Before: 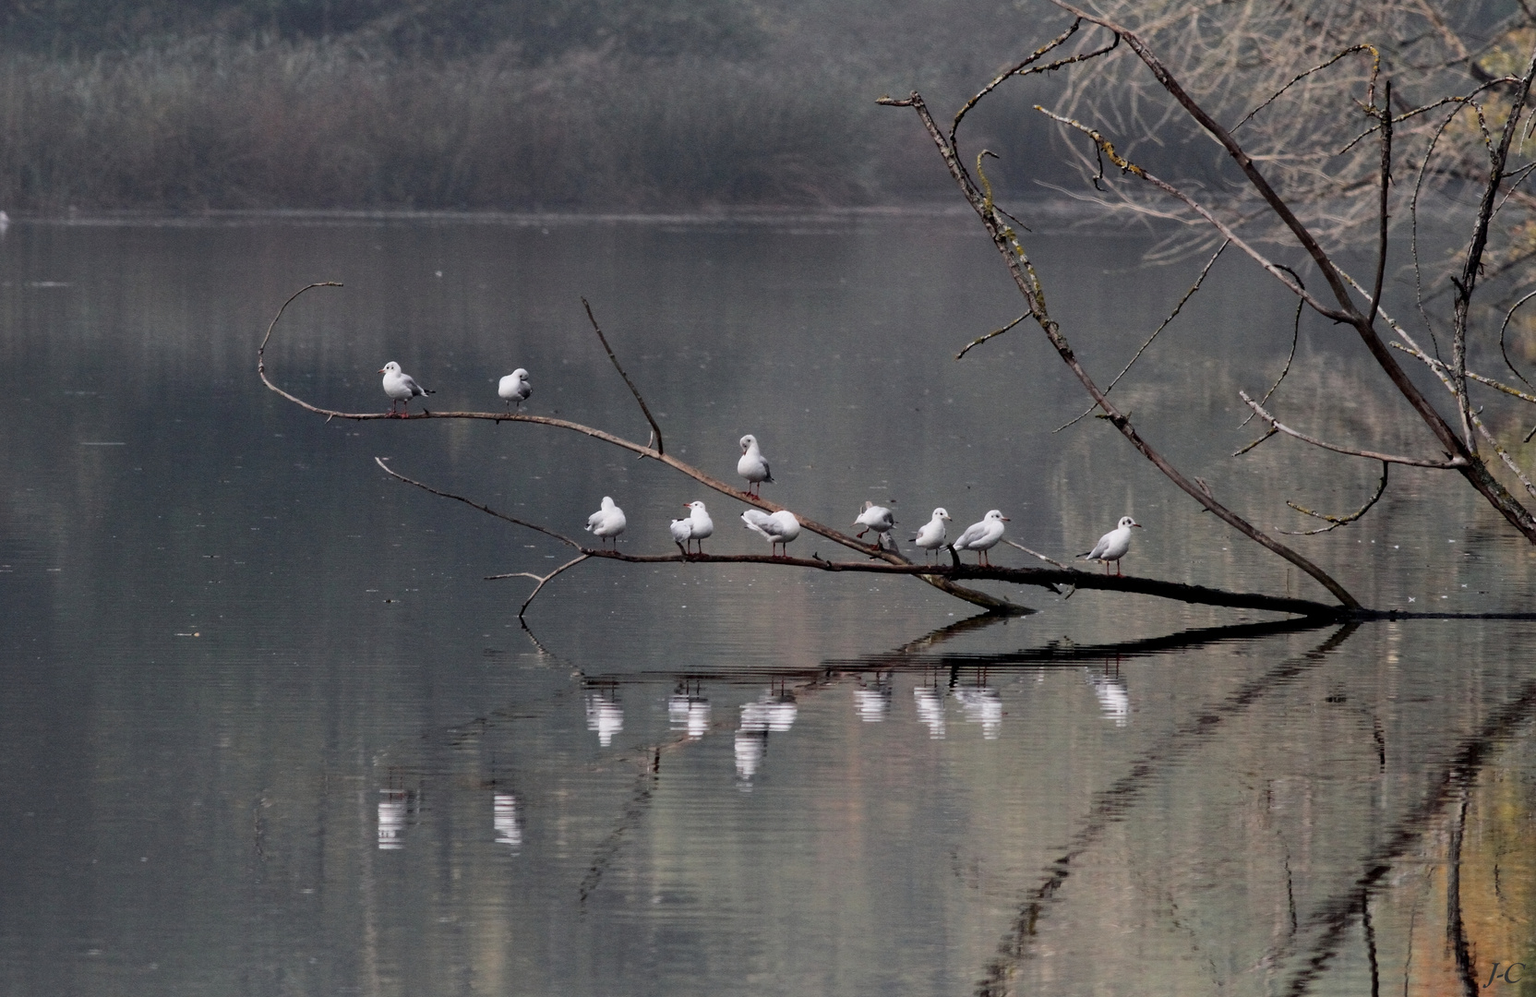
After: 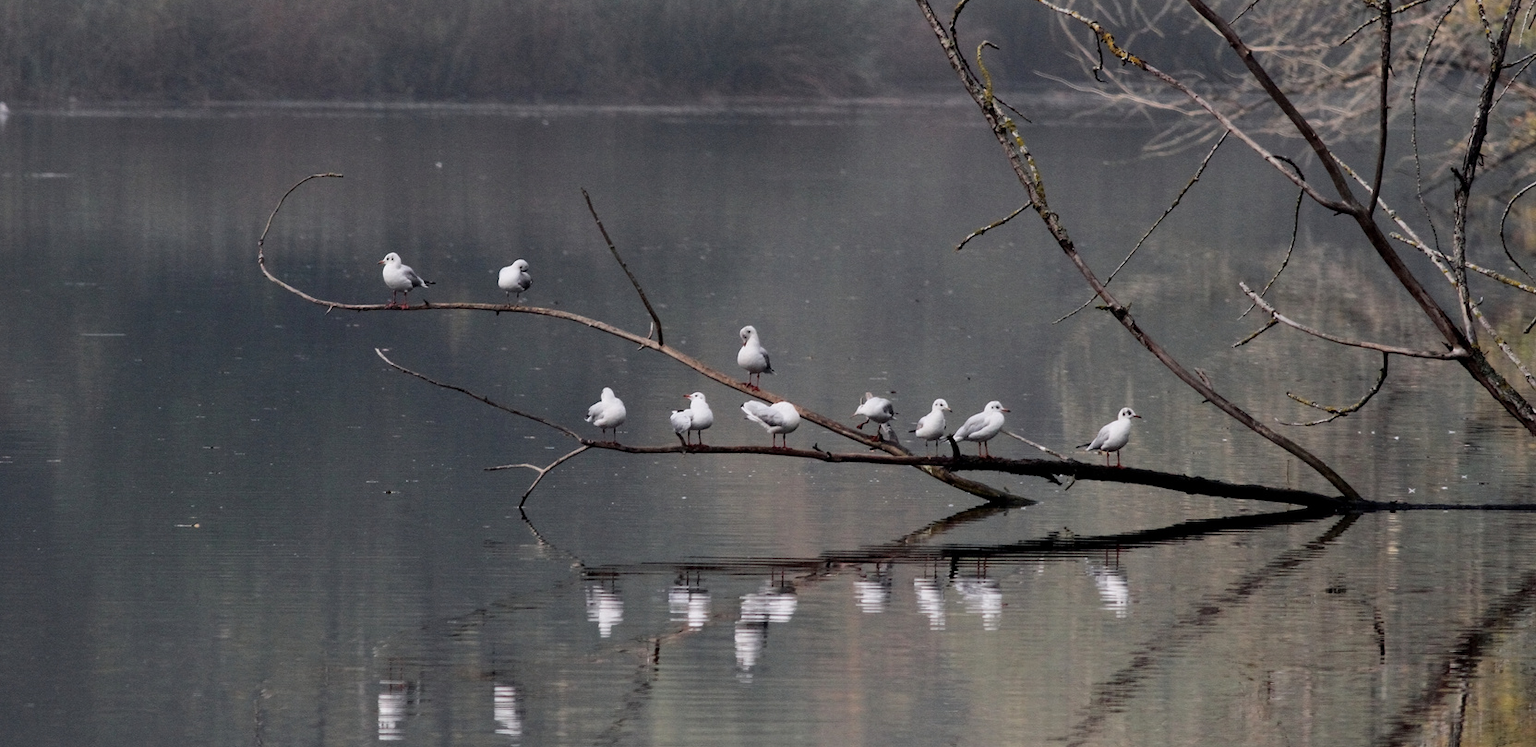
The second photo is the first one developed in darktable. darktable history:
crop: top 11.012%, bottom 13.911%
